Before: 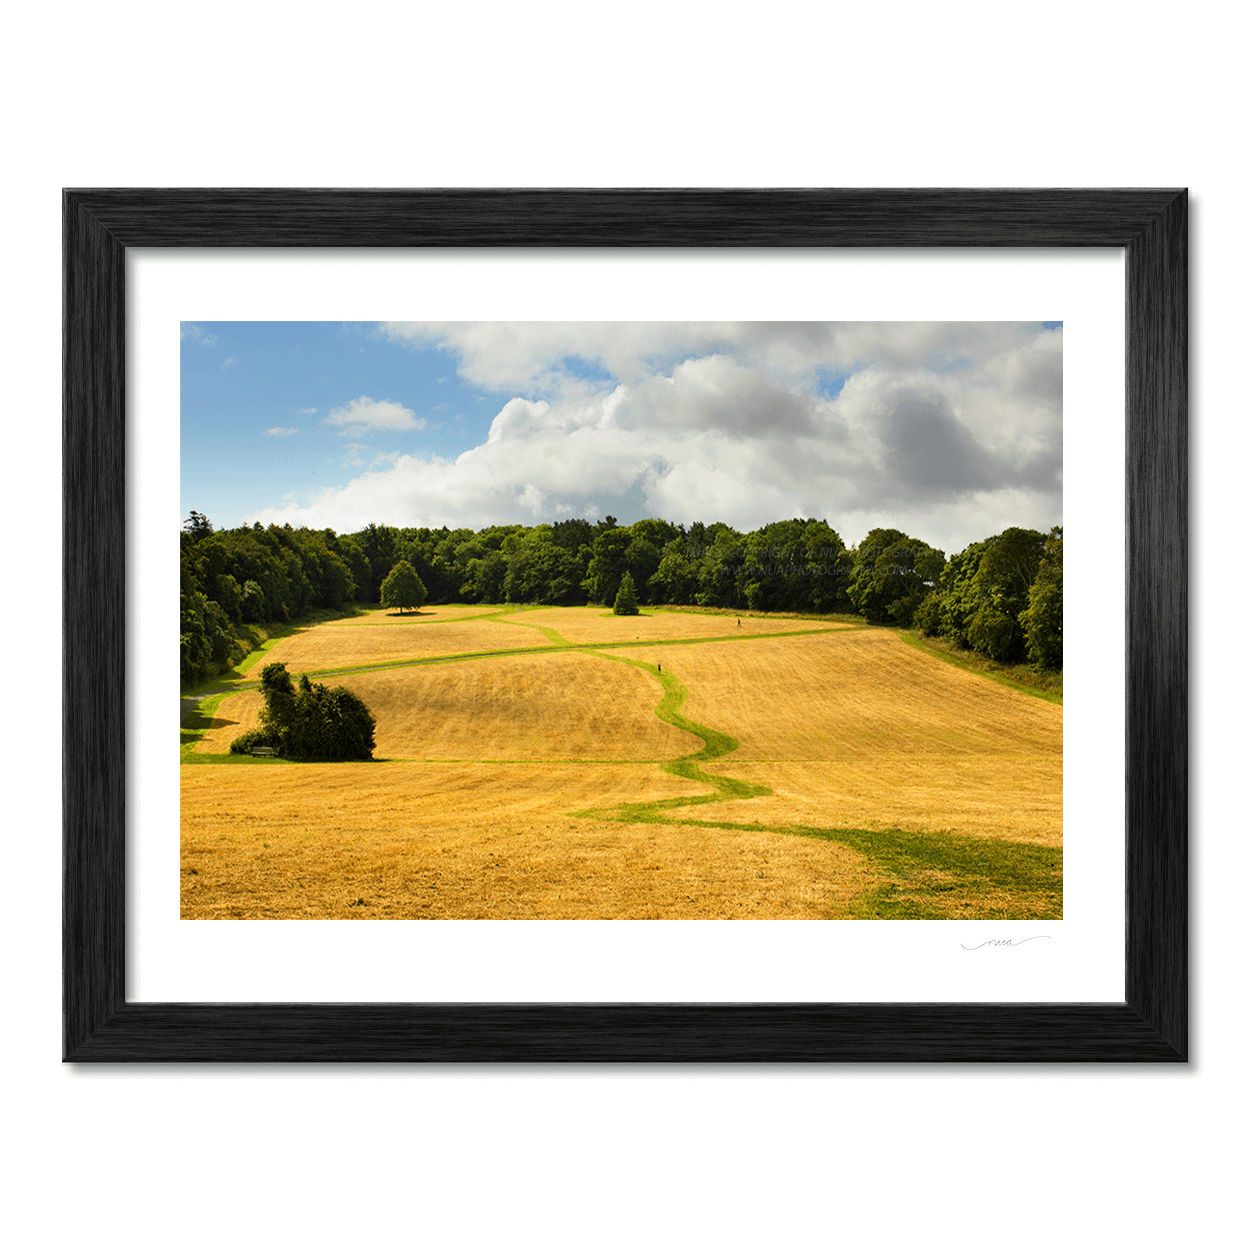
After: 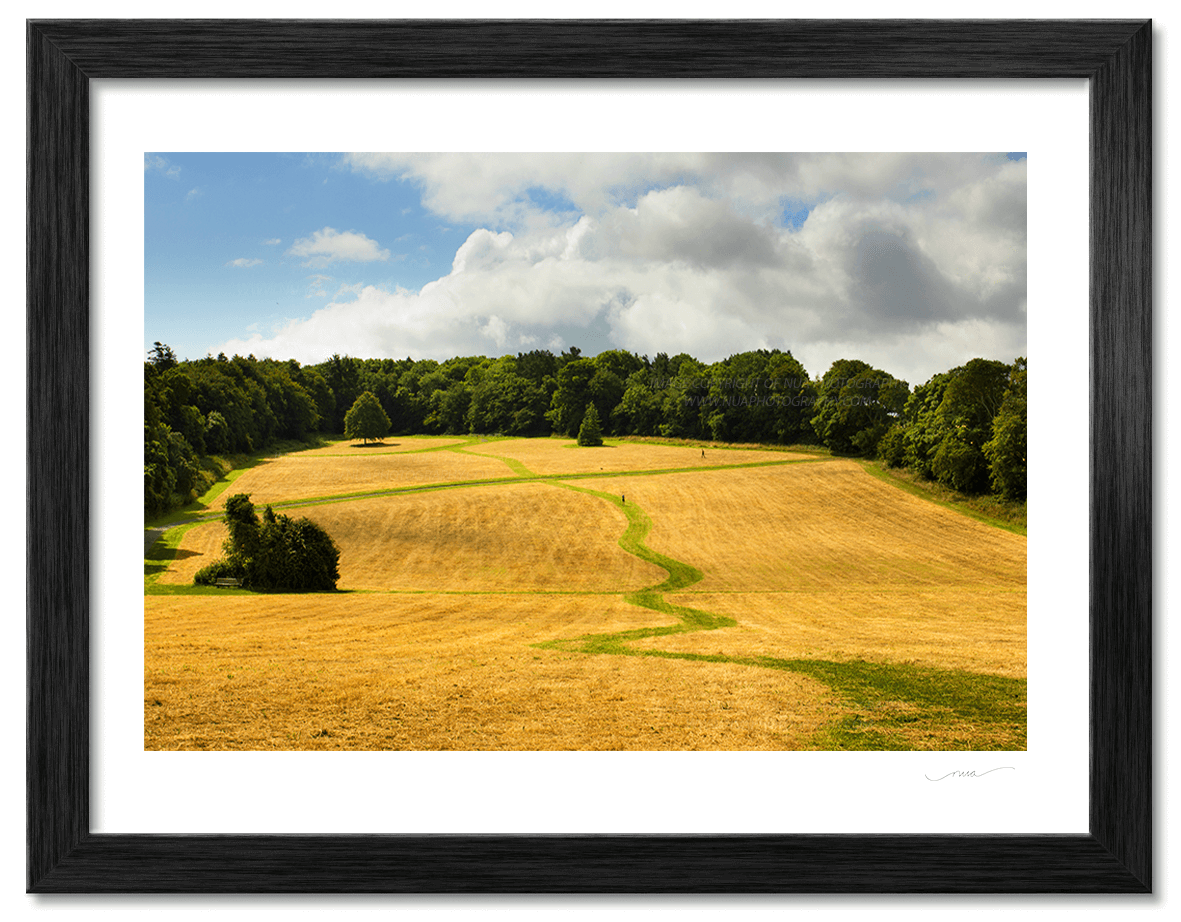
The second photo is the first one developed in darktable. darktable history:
crop and rotate: left 2.951%, top 13.606%, right 2.504%, bottom 12.622%
